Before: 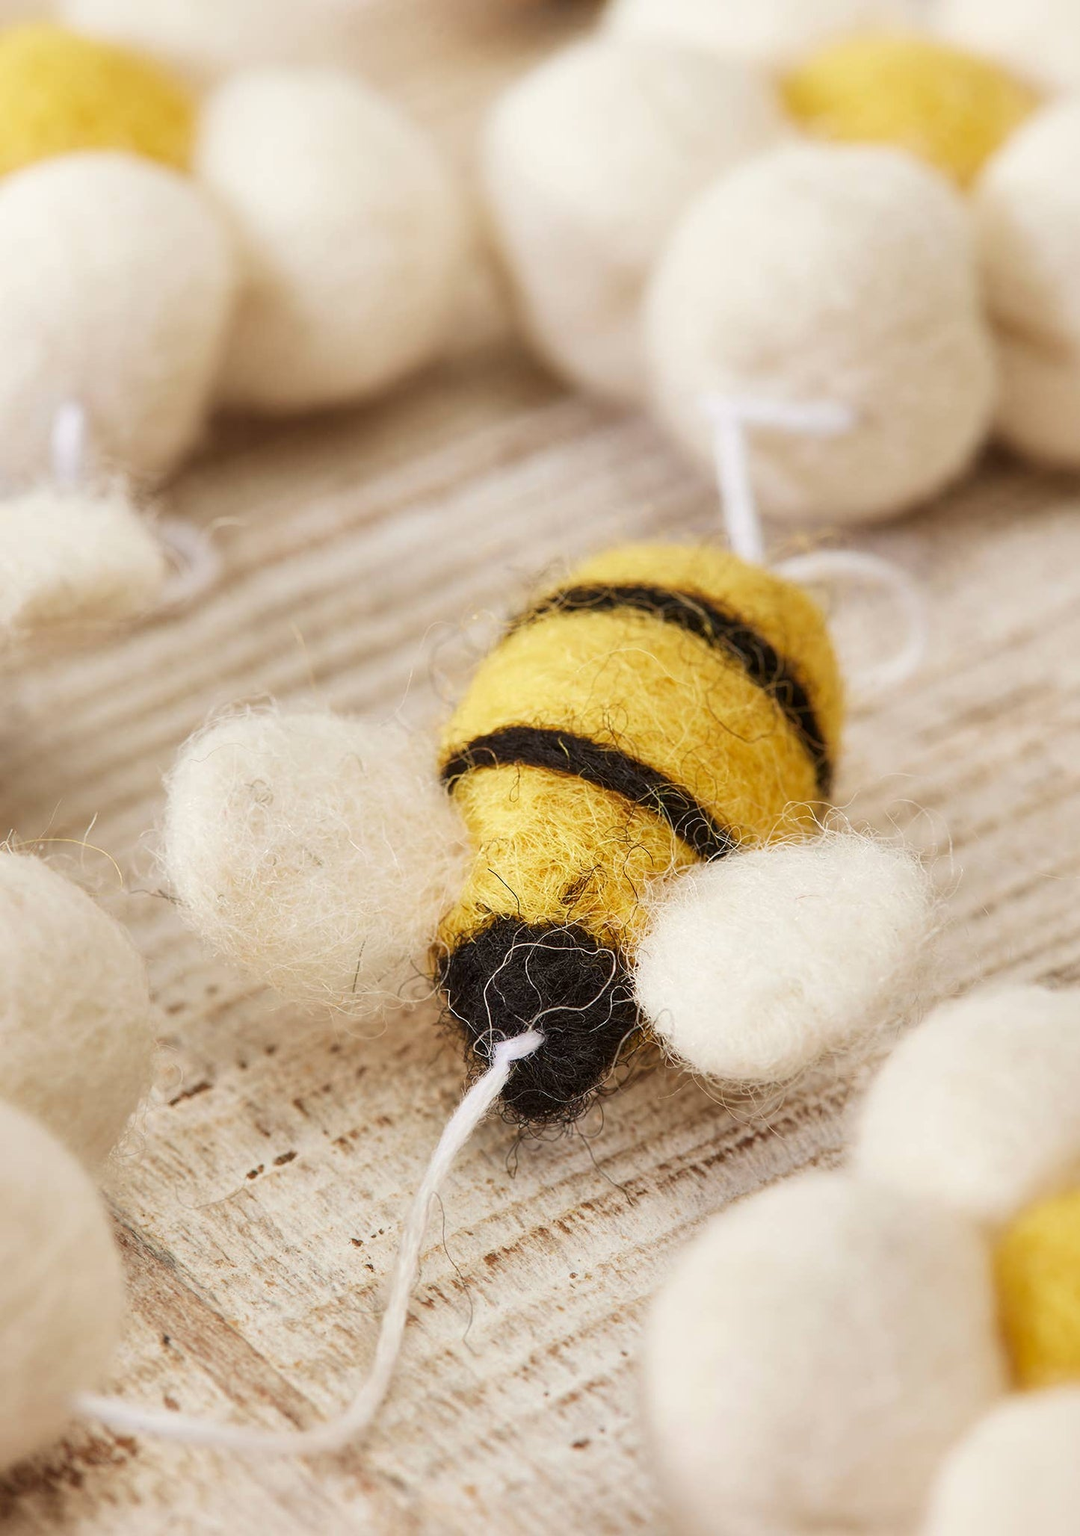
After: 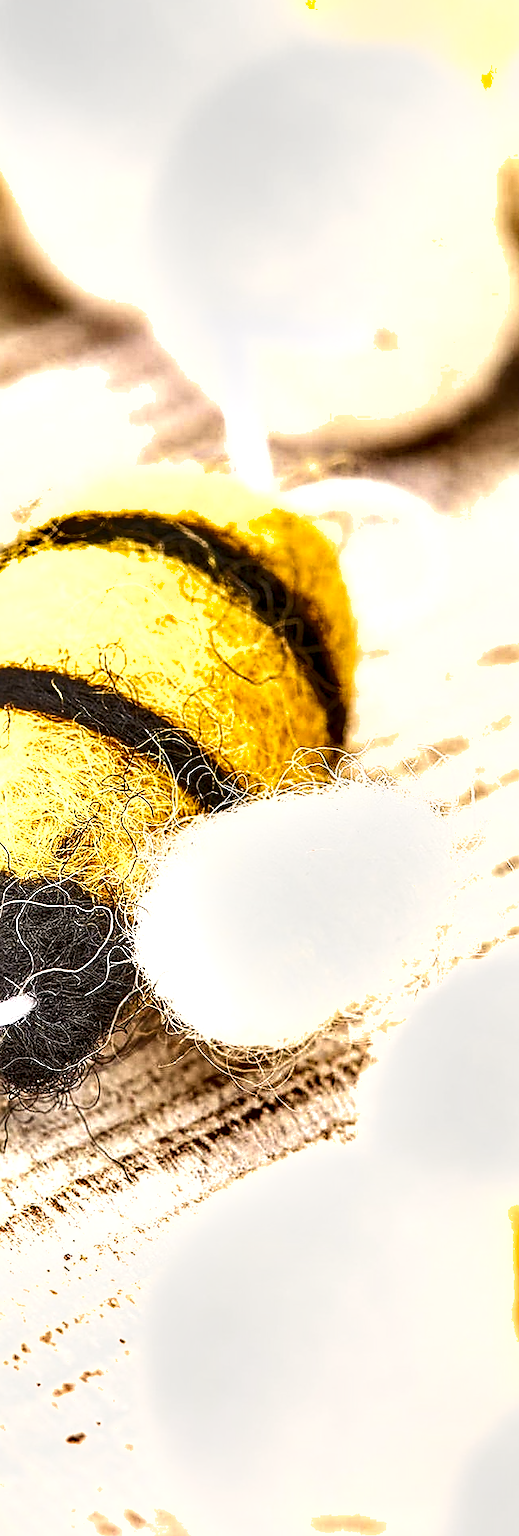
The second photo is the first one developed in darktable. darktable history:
exposure: black level correction 0, exposure 1.2 EV, compensate highlight preservation false
crop: left 47.309%, top 6.904%, right 7.907%
shadows and highlights: shadows 53.11, soften with gaussian
local contrast: detail 156%
color zones: curves: ch0 [(0.068, 0.464) (0.25, 0.5) (0.48, 0.508) (0.75, 0.536) (0.886, 0.476) (0.967, 0.456)]; ch1 [(0.066, 0.456) (0.25, 0.5) (0.616, 0.508) (0.746, 0.56) (0.934, 0.444)]
sharpen: radius 1.41, amount 1.251, threshold 0.627
tone curve: curves: ch0 [(0, 0) (0.003, 0.003) (0.011, 0.011) (0.025, 0.026) (0.044, 0.046) (0.069, 0.071) (0.1, 0.103) (0.136, 0.14) (0.177, 0.183) (0.224, 0.231) (0.277, 0.286) (0.335, 0.346) (0.399, 0.412) (0.468, 0.483) (0.543, 0.56) (0.623, 0.643) (0.709, 0.732) (0.801, 0.826) (0.898, 0.917) (1, 1)], color space Lab, independent channels, preserve colors none
